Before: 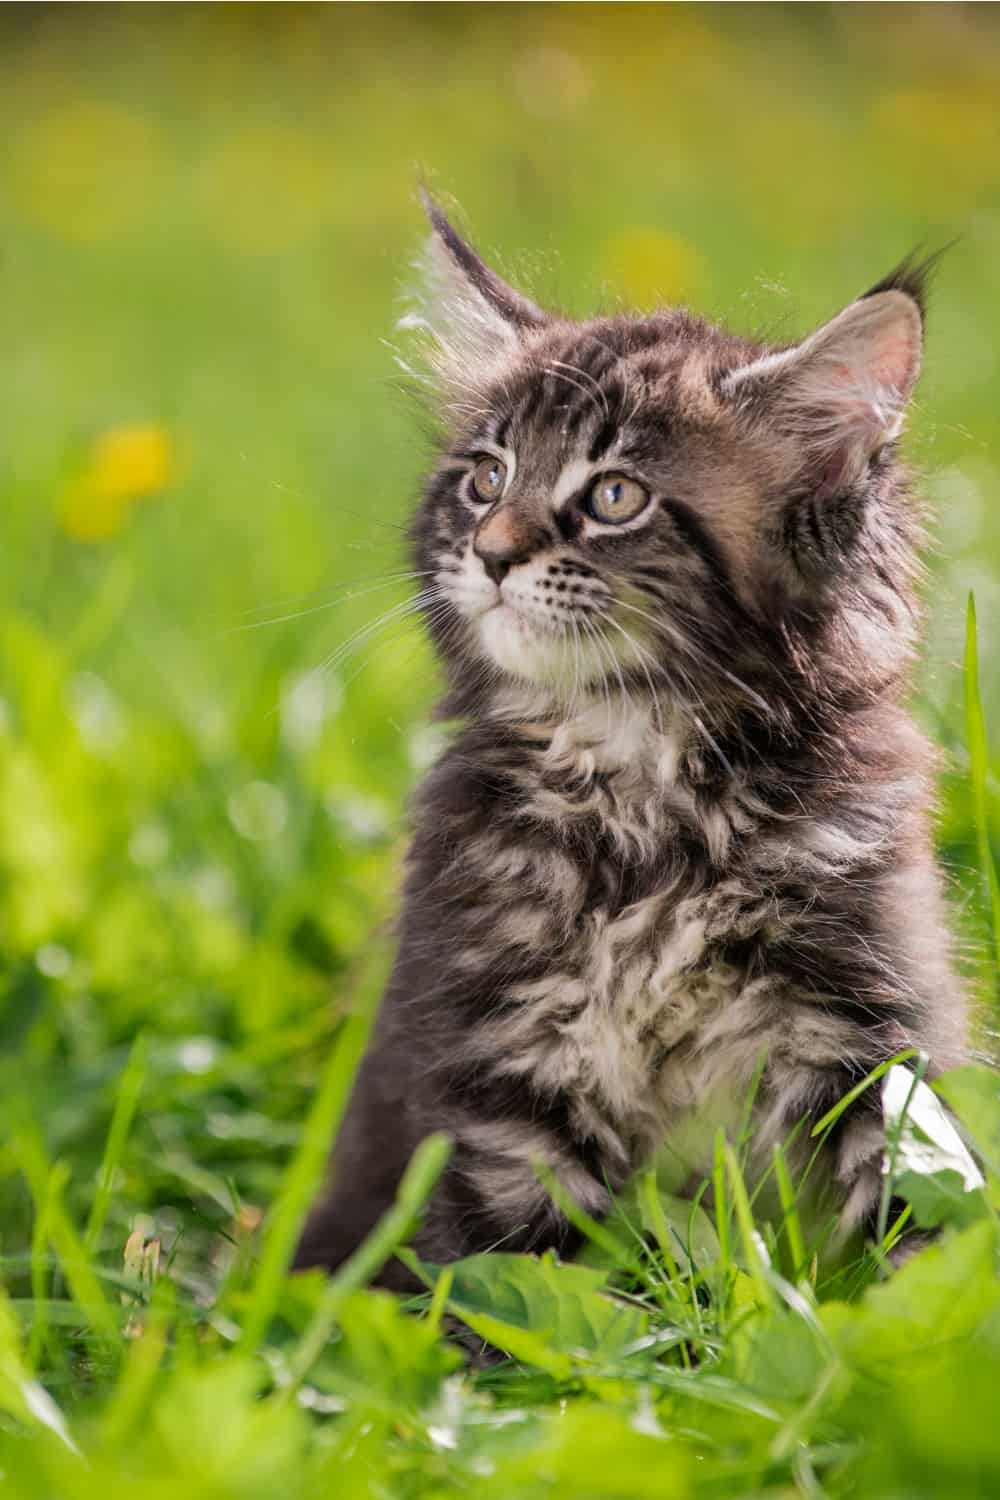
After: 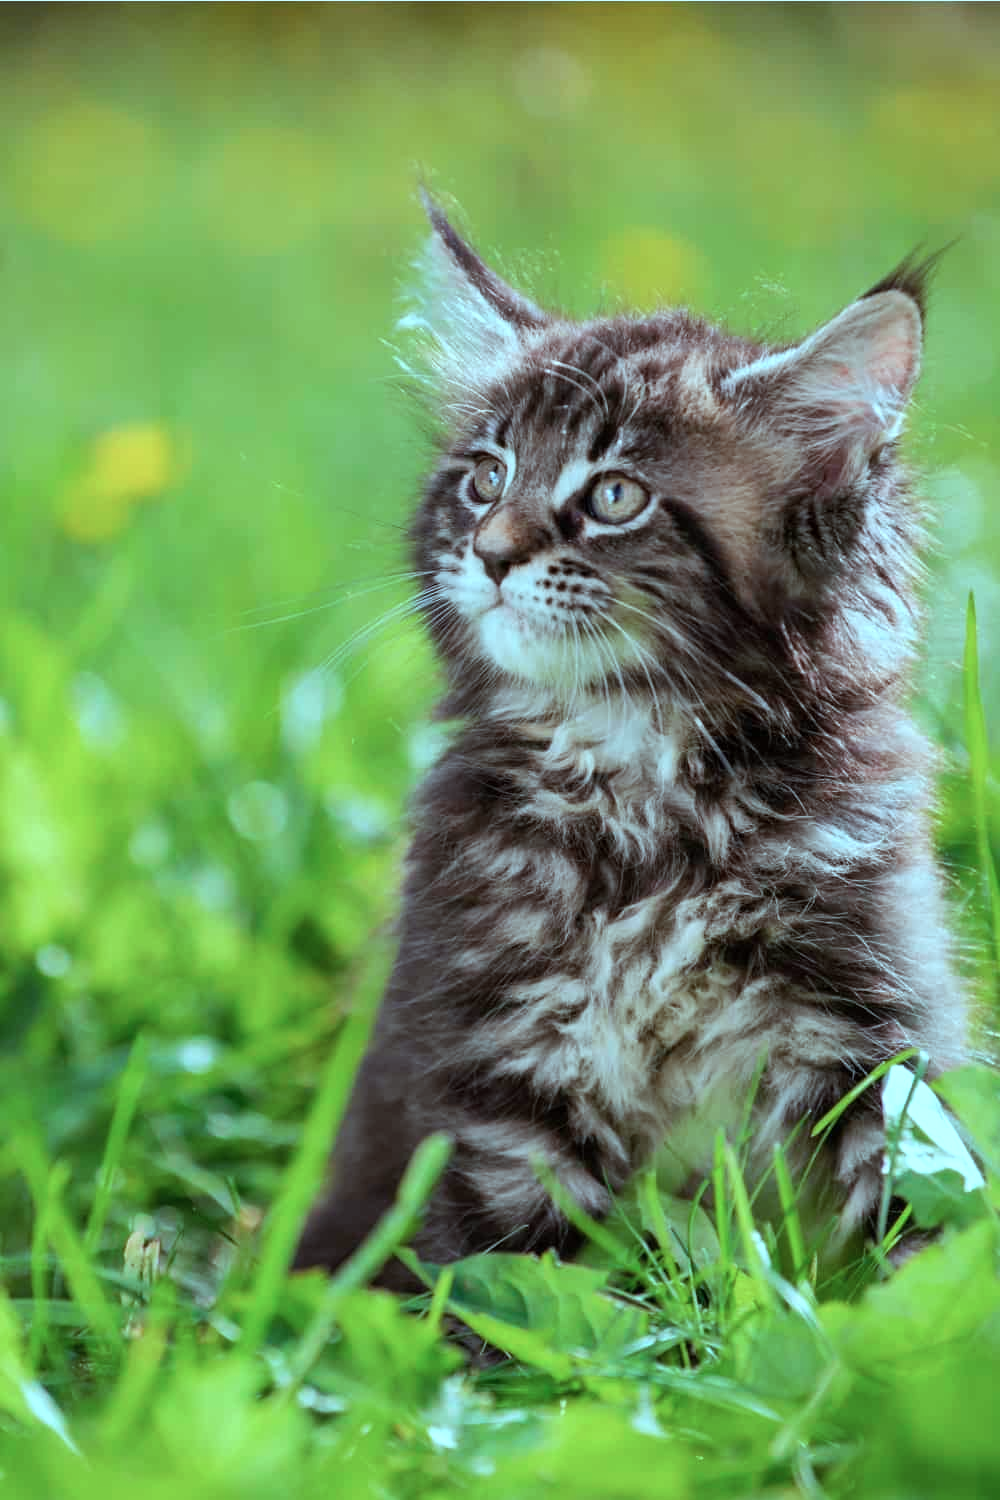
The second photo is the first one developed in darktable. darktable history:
color correction: highlights a* -9.84, highlights b* -21.79
color balance rgb: highlights gain › luminance 15.264%, highlights gain › chroma 3.954%, highlights gain › hue 207.6°, perceptual saturation grading › global saturation 0.781%
color calibration: x 0.334, y 0.347, temperature 5402.43 K
